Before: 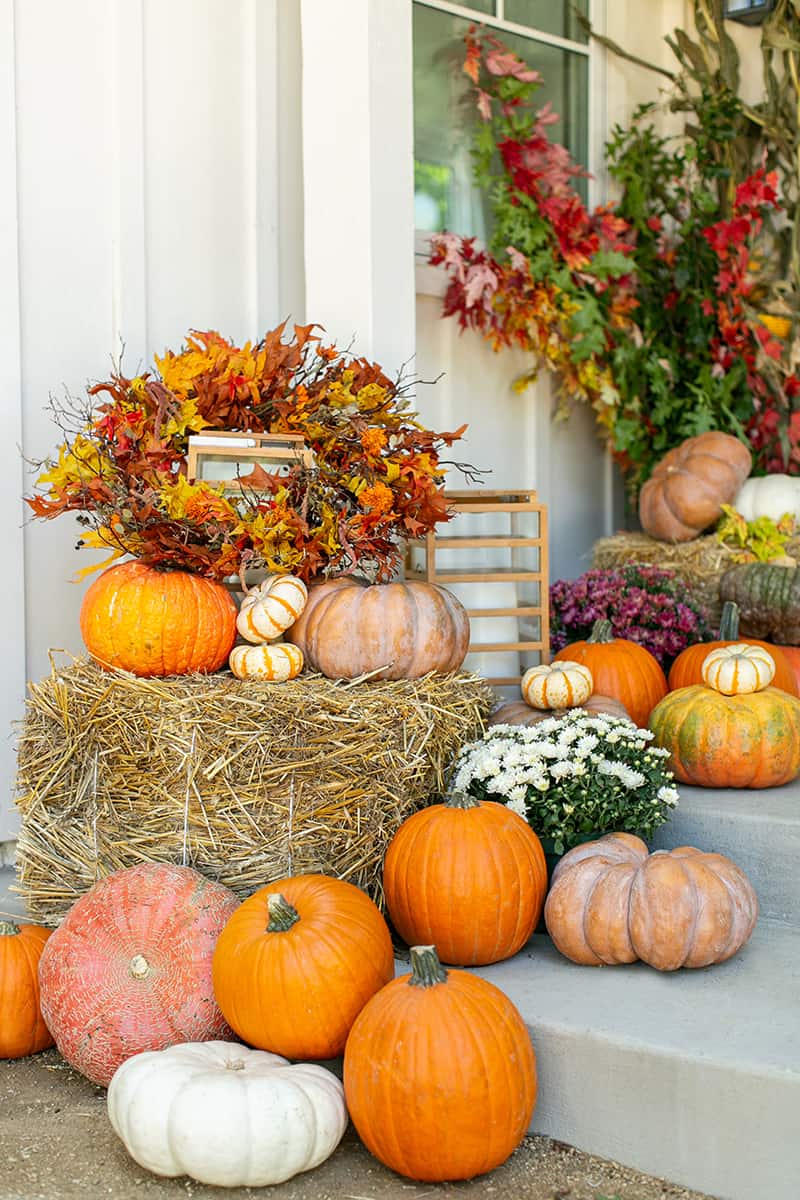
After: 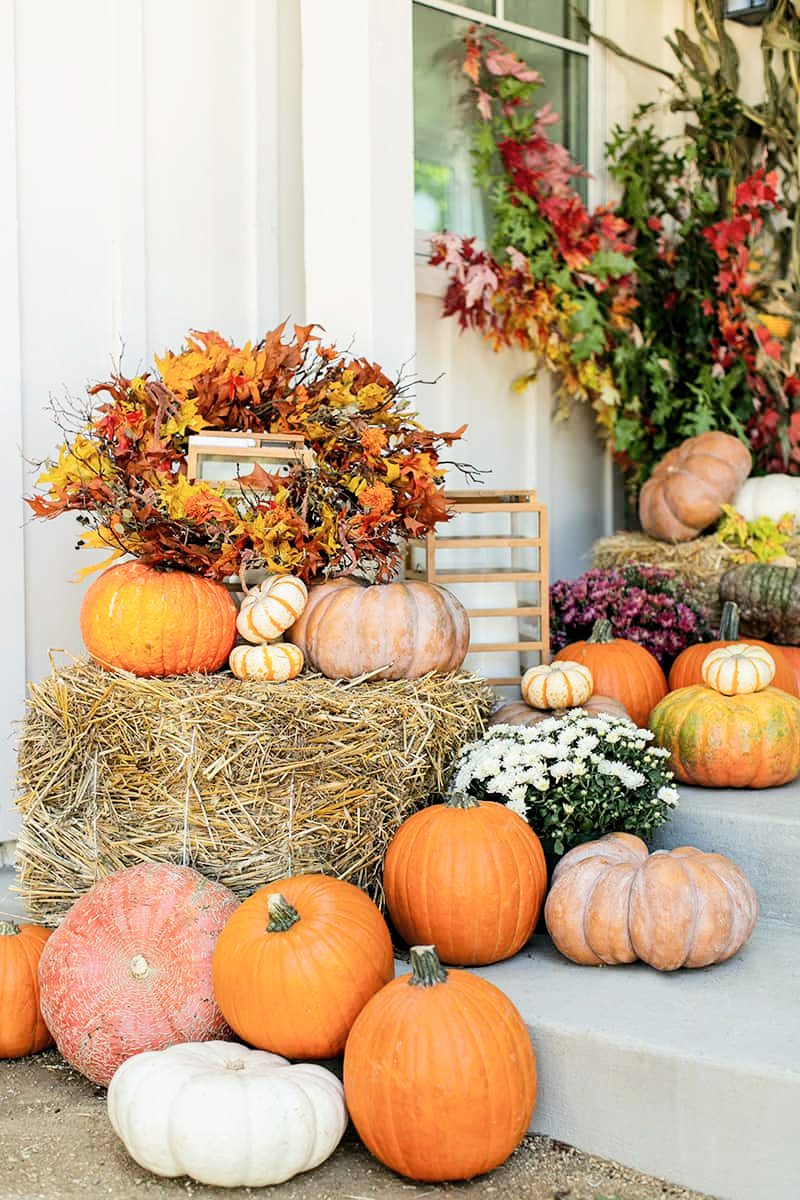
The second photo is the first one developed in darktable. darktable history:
tone equalizer: -8 EV -0.417 EV, -7 EV -0.389 EV, -6 EV -0.333 EV, -5 EV -0.222 EV, -3 EV 0.222 EV, -2 EV 0.333 EV, -1 EV 0.389 EV, +0 EV 0.417 EV, edges refinement/feathering 500, mask exposure compensation -1.57 EV, preserve details no
filmic rgb: black relative exposure -7.65 EV, white relative exposure 4.56 EV, hardness 3.61
shadows and highlights: radius 110.86, shadows 51.09, white point adjustment 9.16, highlights -4.17, highlights color adjustment 32.2%, soften with gaussian
